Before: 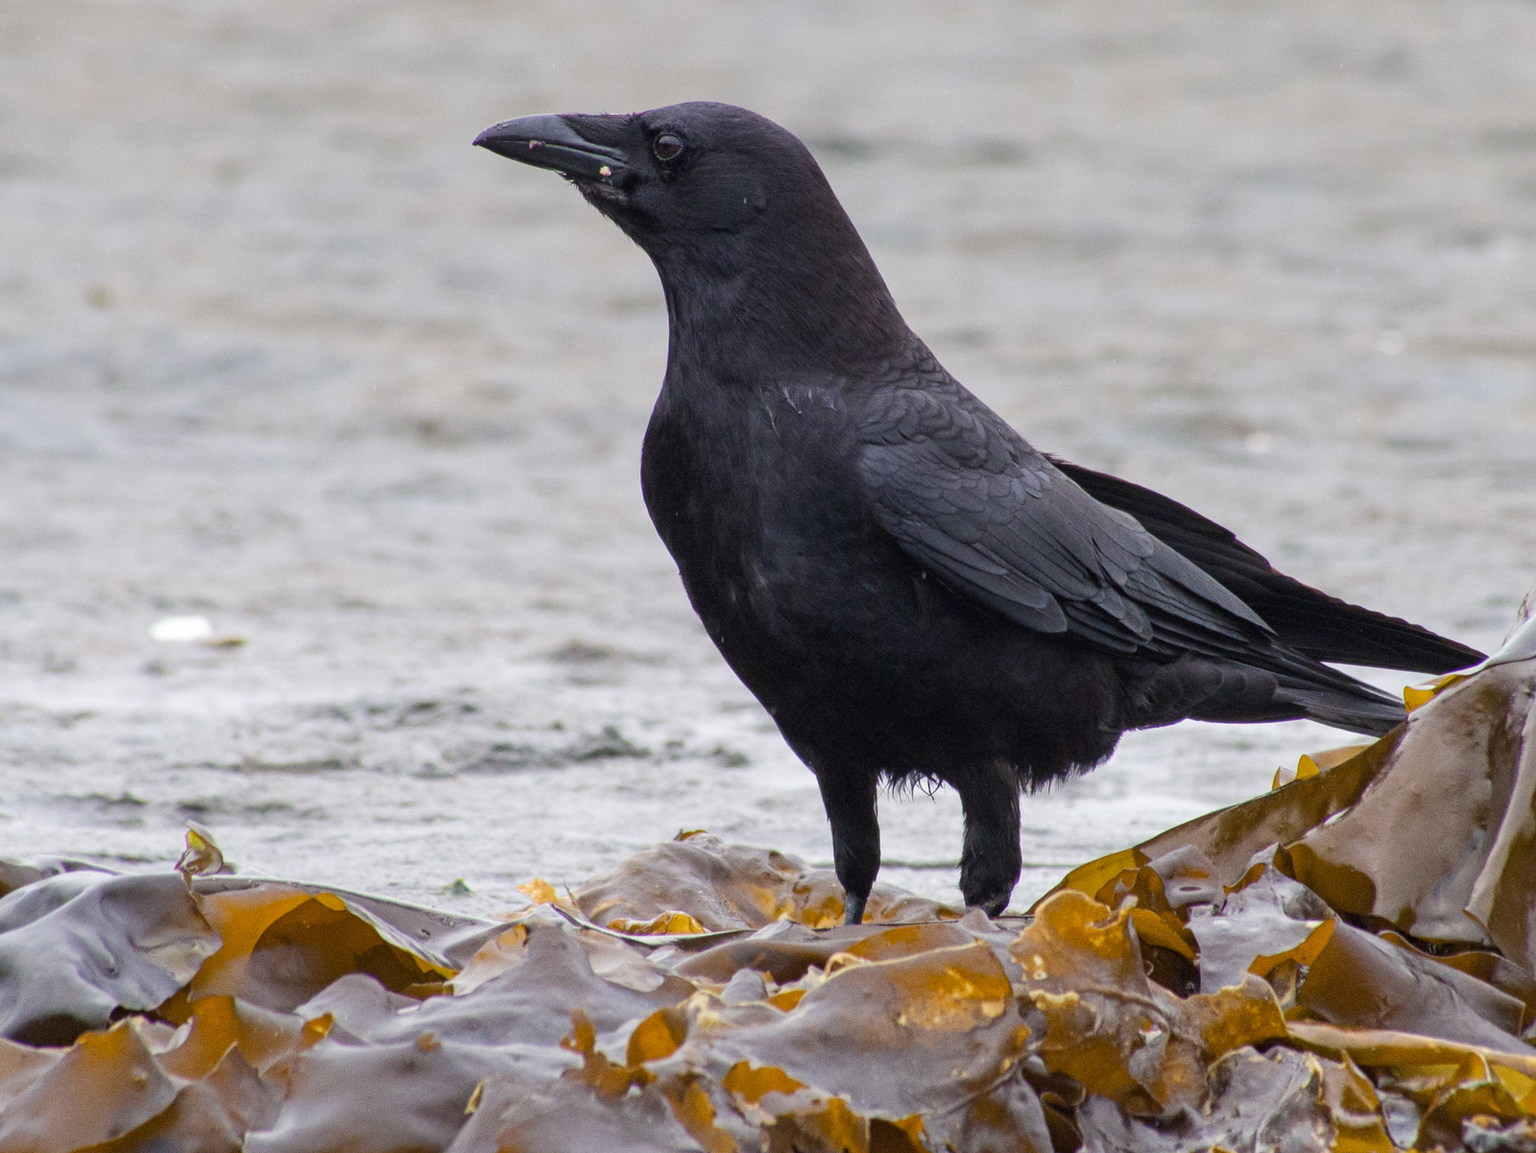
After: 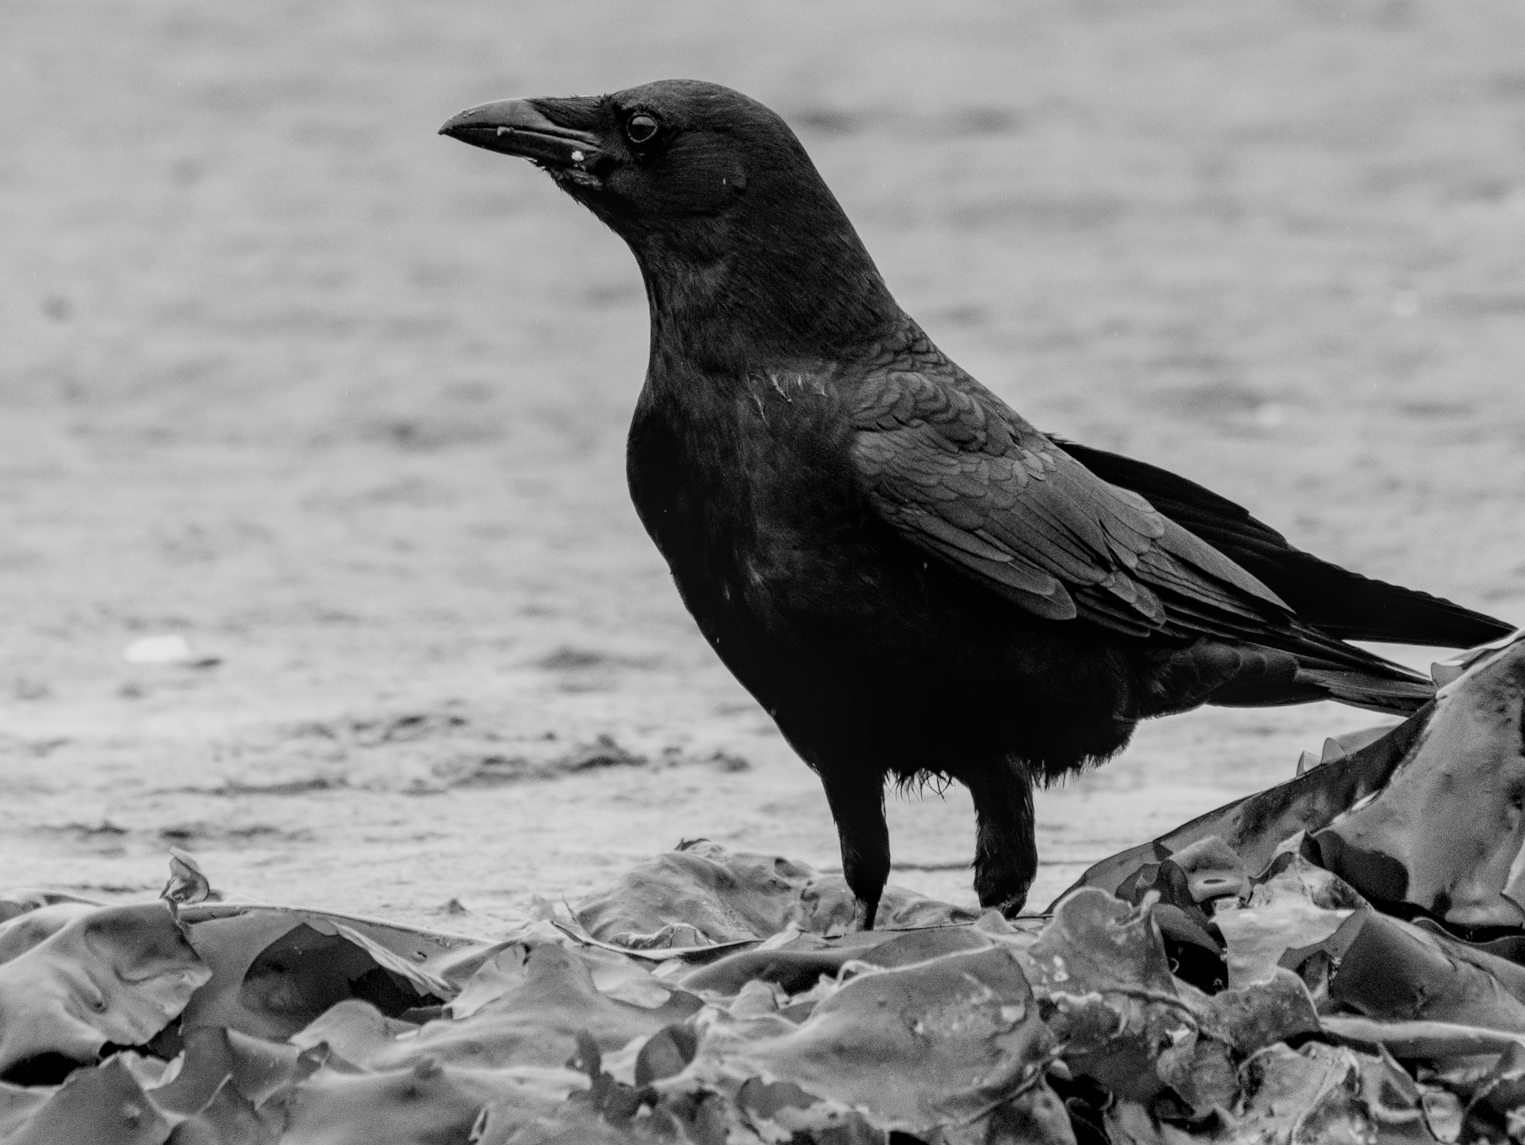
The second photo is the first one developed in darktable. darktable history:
rotate and perspective: rotation -2.12°, lens shift (vertical) 0.009, lens shift (horizontal) -0.008, automatic cropping original format, crop left 0.036, crop right 0.964, crop top 0.05, crop bottom 0.959
contrast brightness saturation: contrast 0.1, brightness 0.03, saturation 0.09
local contrast: on, module defaults
color calibration: output gray [0.28, 0.41, 0.31, 0], gray › normalize channels true, illuminant same as pipeline (D50), adaptation XYZ, x 0.346, y 0.359, gamut compression 0
filmic rgb: black relative exposure -5 EV, hardness 2.88, contrast 1.1, highlights saturation mix -20%
